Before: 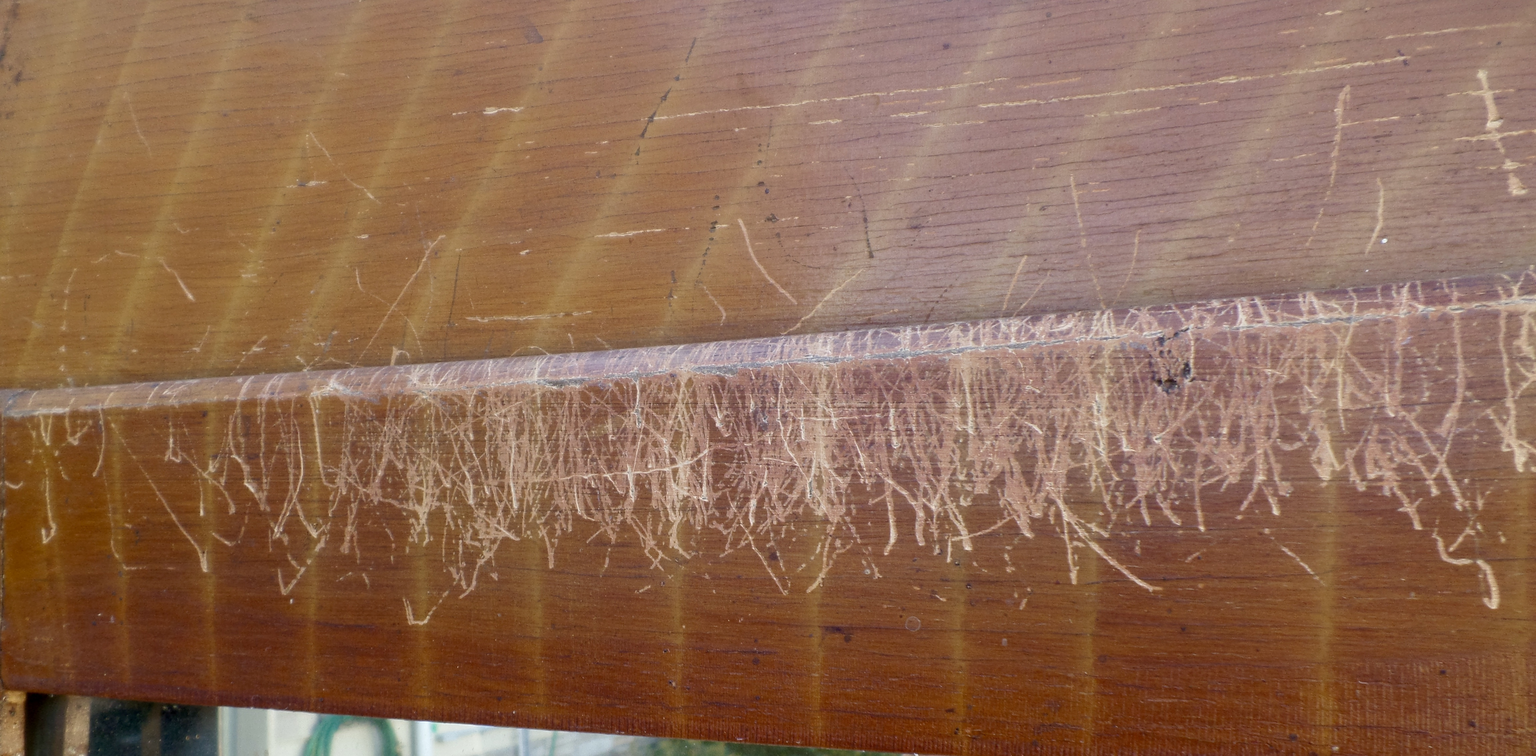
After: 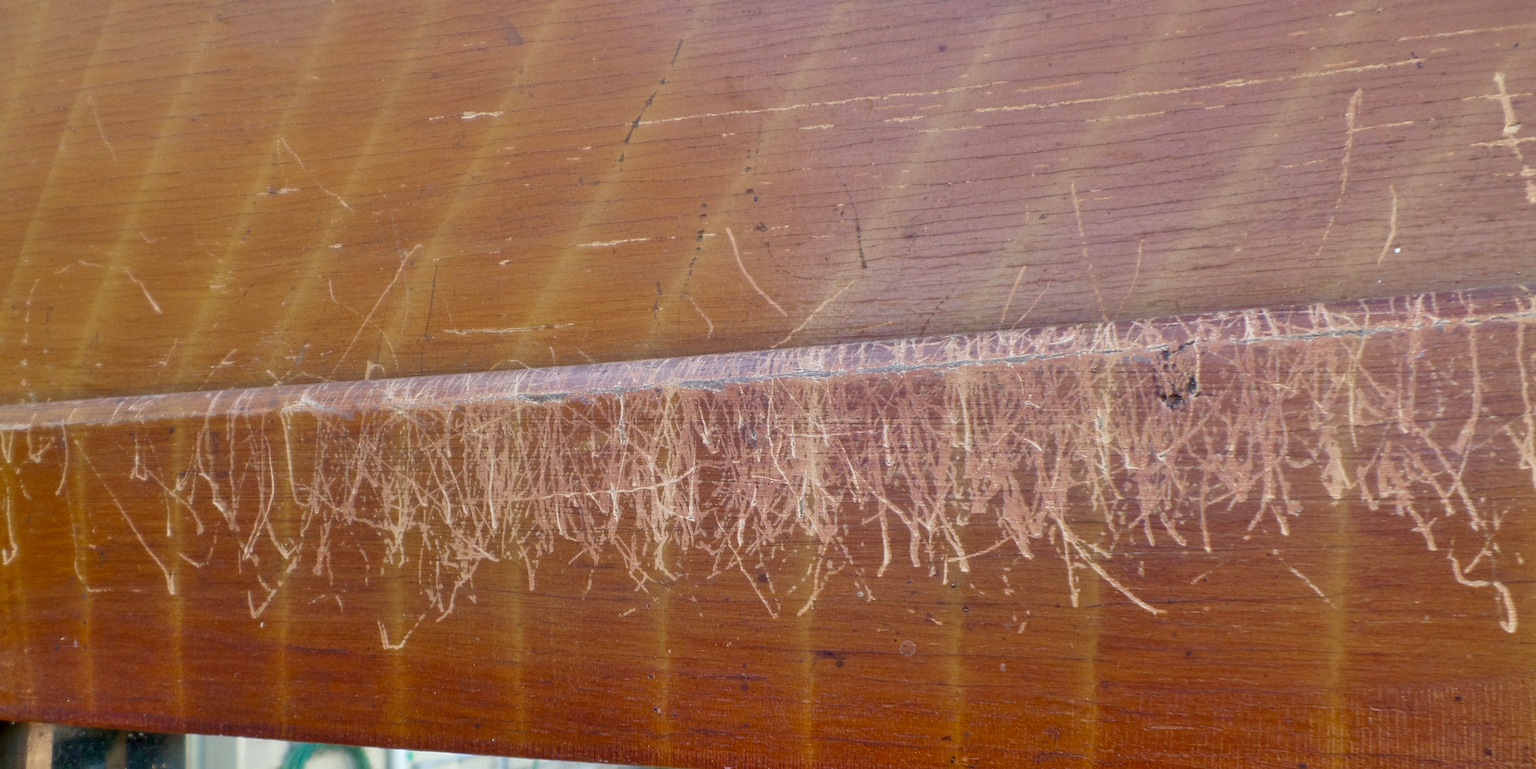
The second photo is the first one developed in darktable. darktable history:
crop and rotate: left 2.596%, right 1.144%, bottom 2.029%
shadows and highlights: soften with gaussian
